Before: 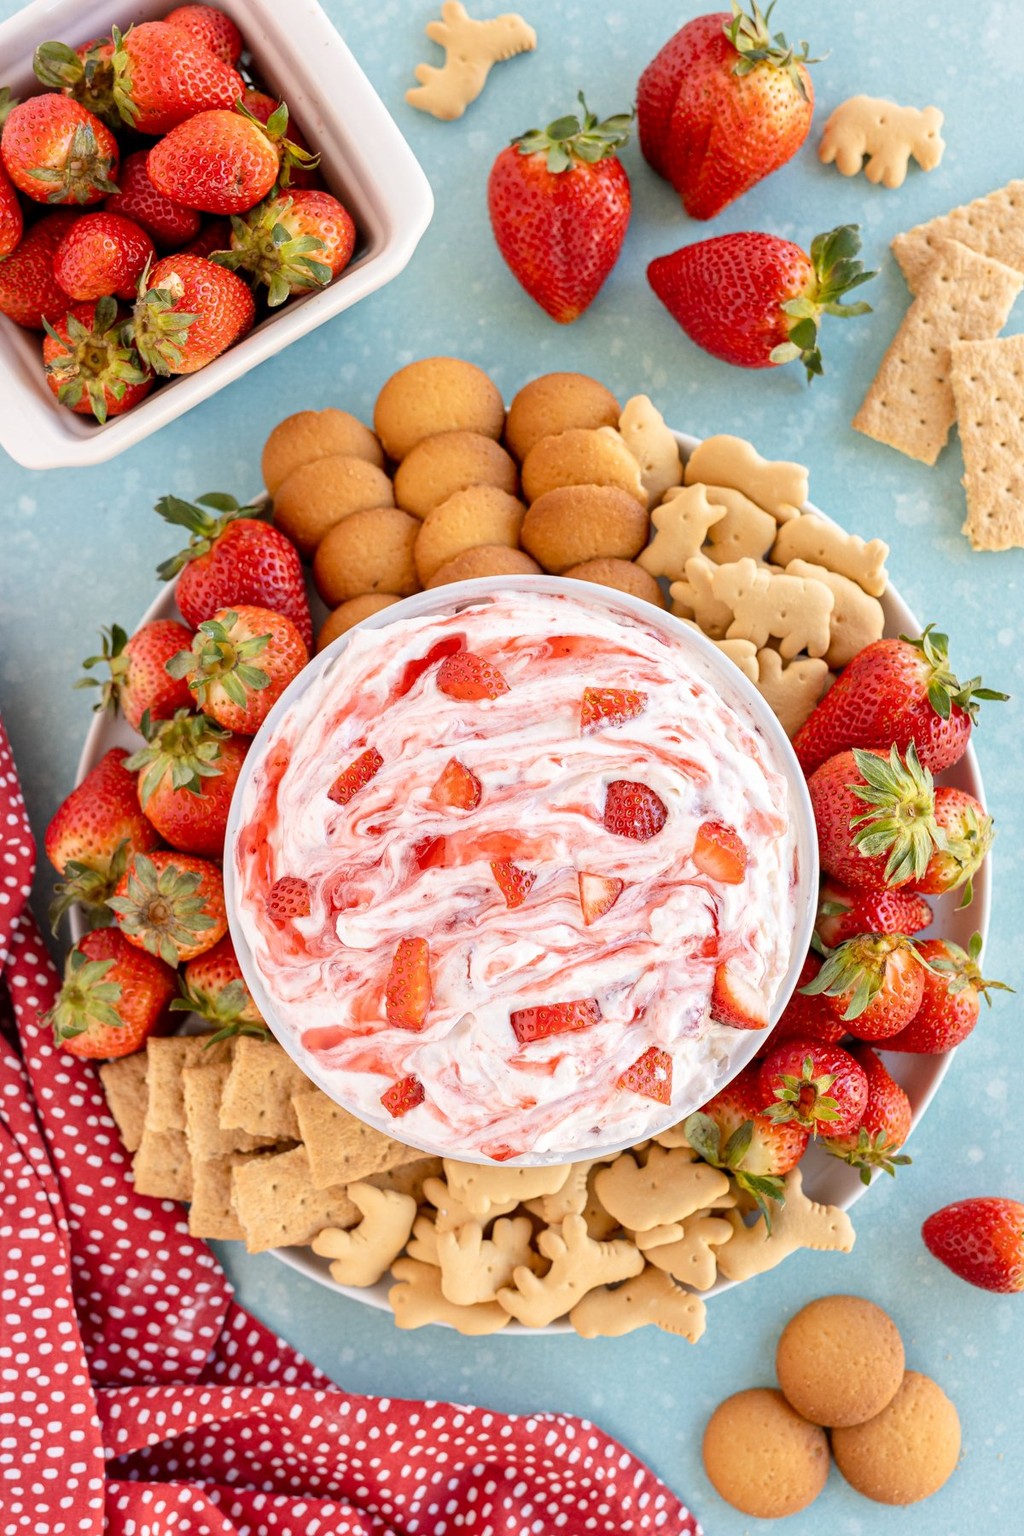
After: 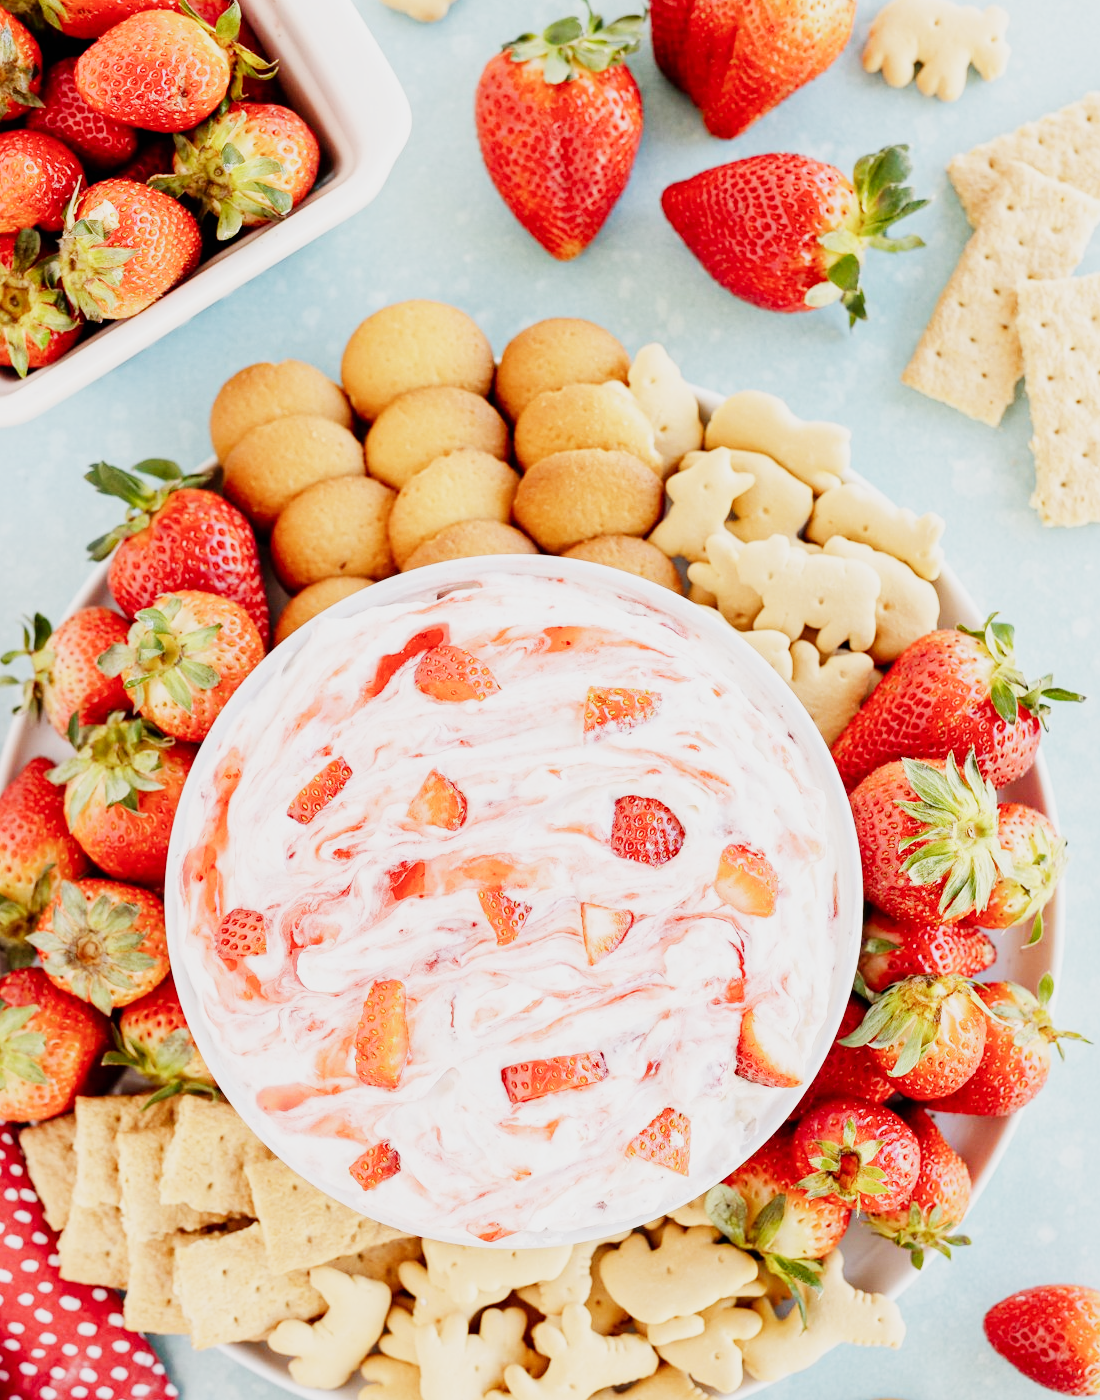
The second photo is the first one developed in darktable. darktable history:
crop: left 8.155%, top 6.611%, bottom 15.385%
sigmoid: skew -0.2, preserve hue 0%, red attenuation 0.1, red rotation 0.035, green attenuation 0.1, green rotation -0.017, blue attenuation 0.15, blue rotation -0.052, base primaries Rec2020
exposure: black level correction 0, exposure 1 EV, compensate exposure bias true, compensate highlight preservation false
